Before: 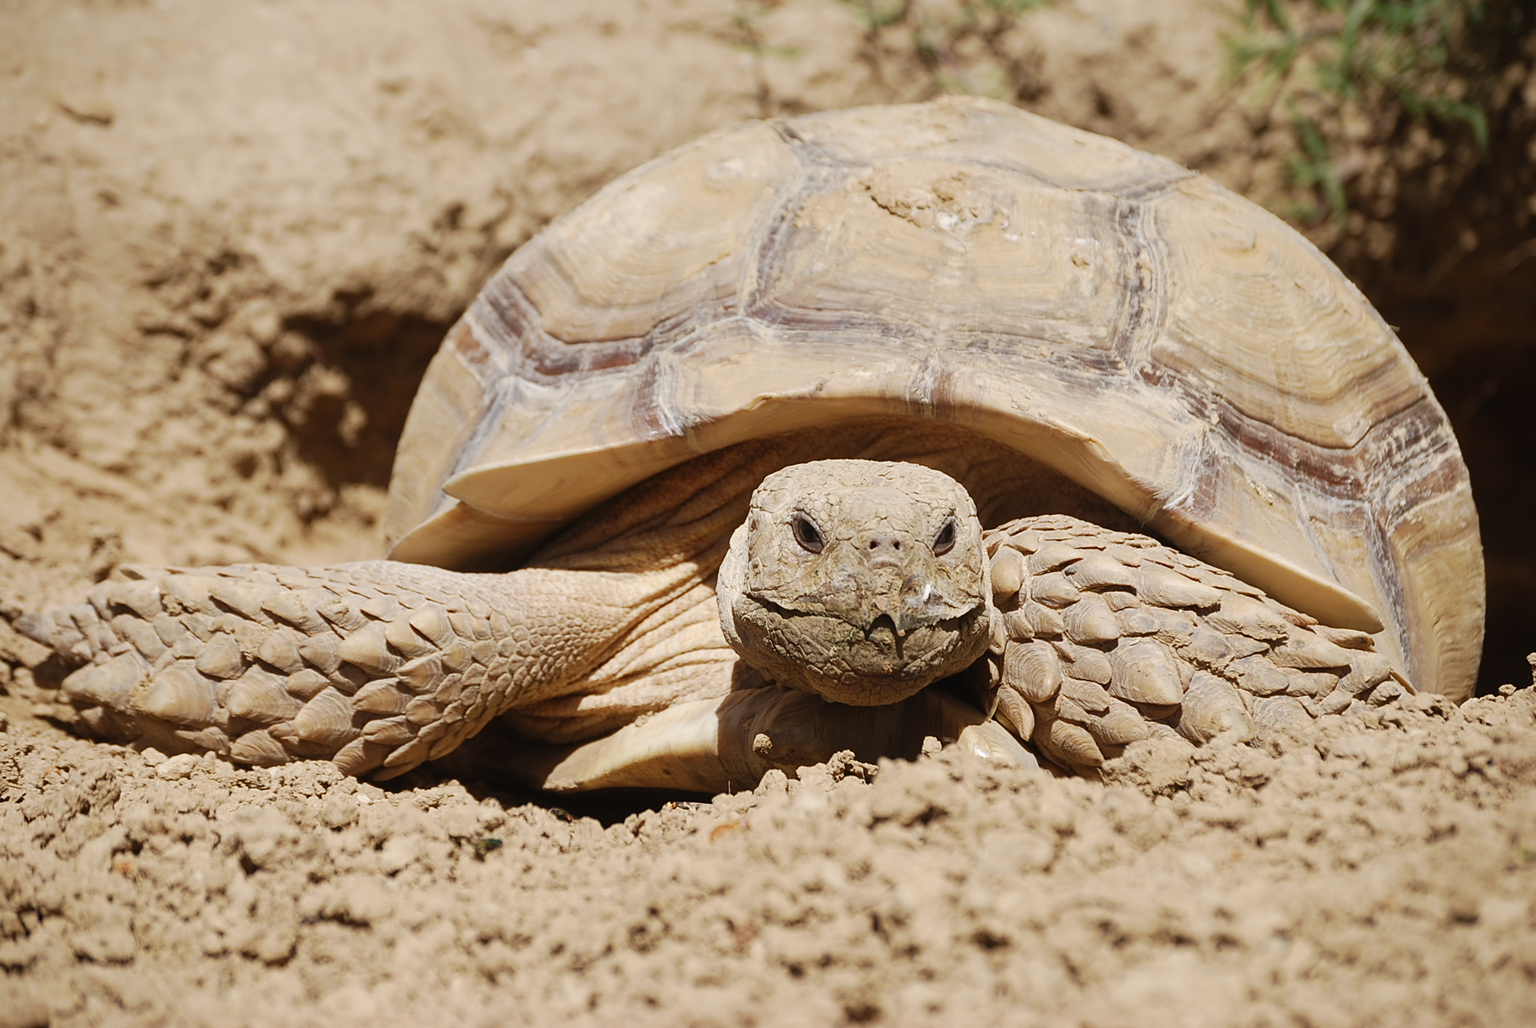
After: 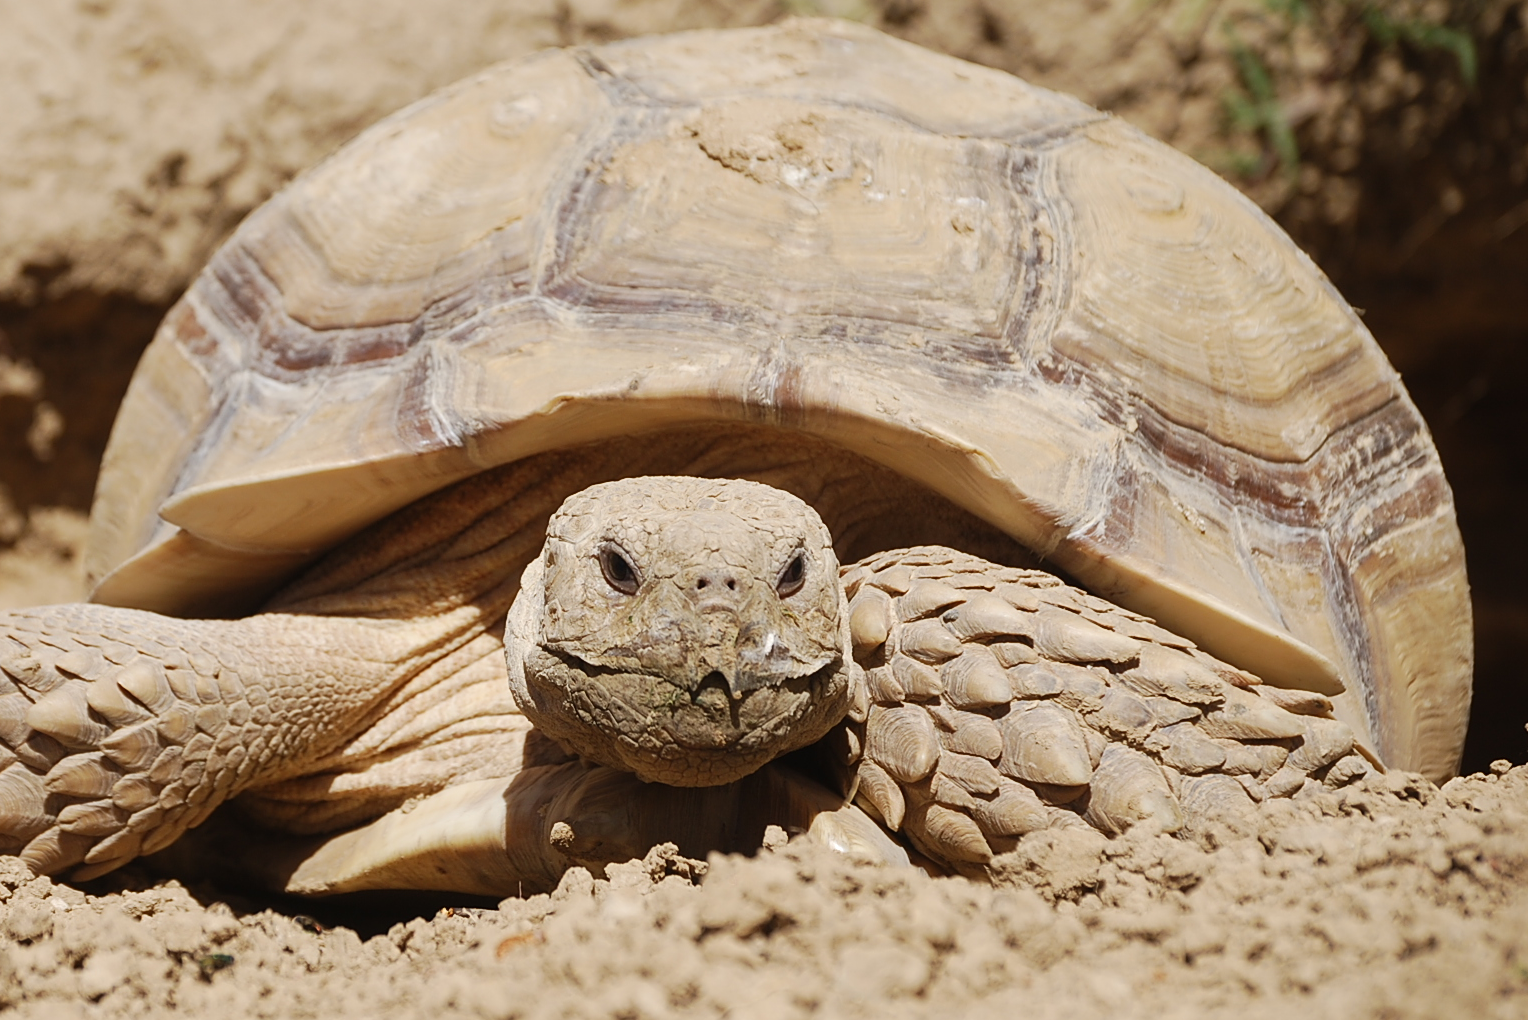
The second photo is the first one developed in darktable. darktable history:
crop and rotate: left 20.668%, top 7.98%, right 0.377%, bottom 13.311%
